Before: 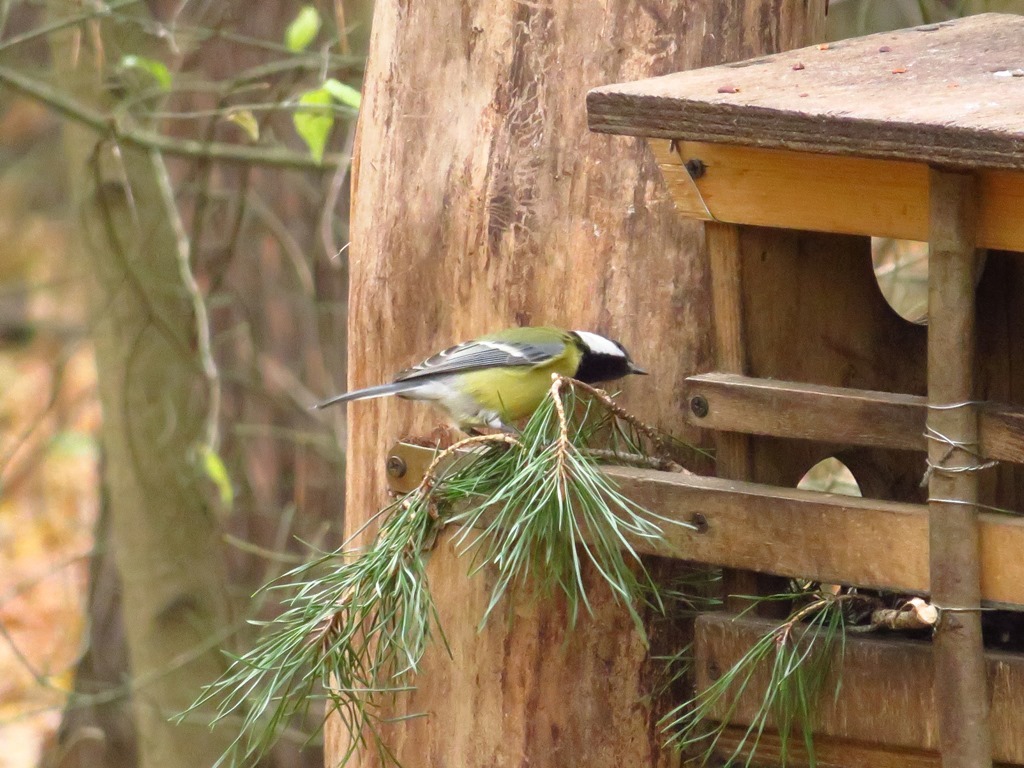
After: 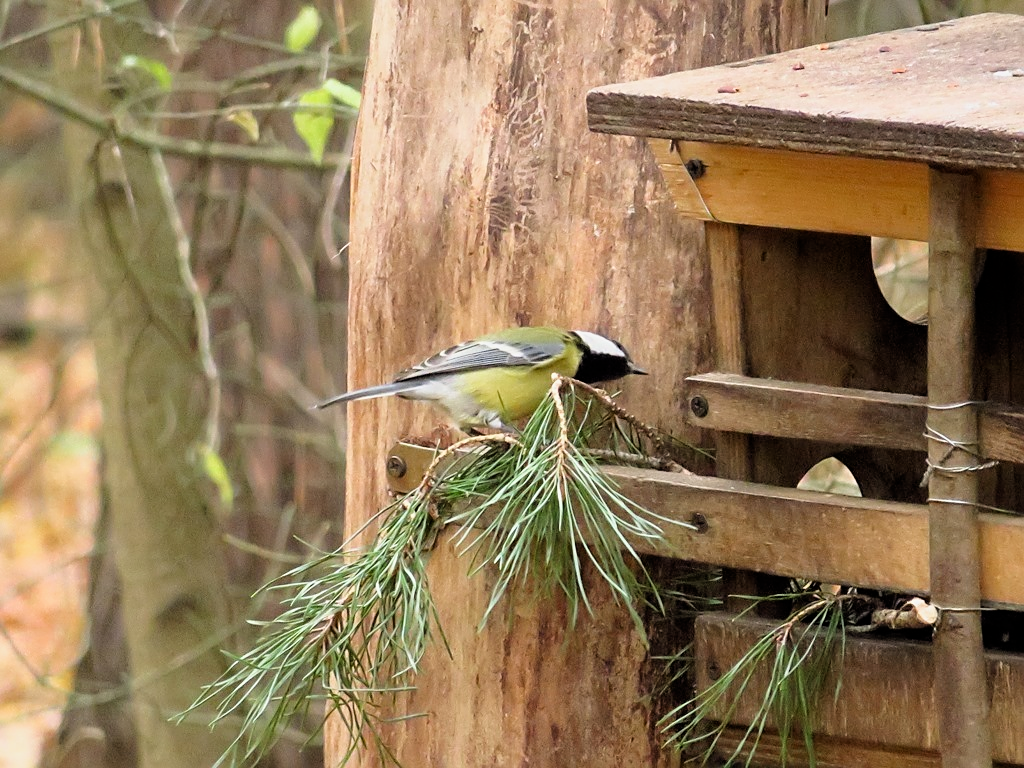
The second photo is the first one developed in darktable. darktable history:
exposure: black level correction 0.001, exposure 0.139 EV, compensate highlight preservation false
sharpen: on, module defaults
filmic rgb: black relative exposure -11.83 EV, white relative exposure 5.42 EV, threshold 2.96 EV, hardness 4.48, latitude 49.54%, contrast 1.143, color science v4 (2020), enable highlight reconstruction true
